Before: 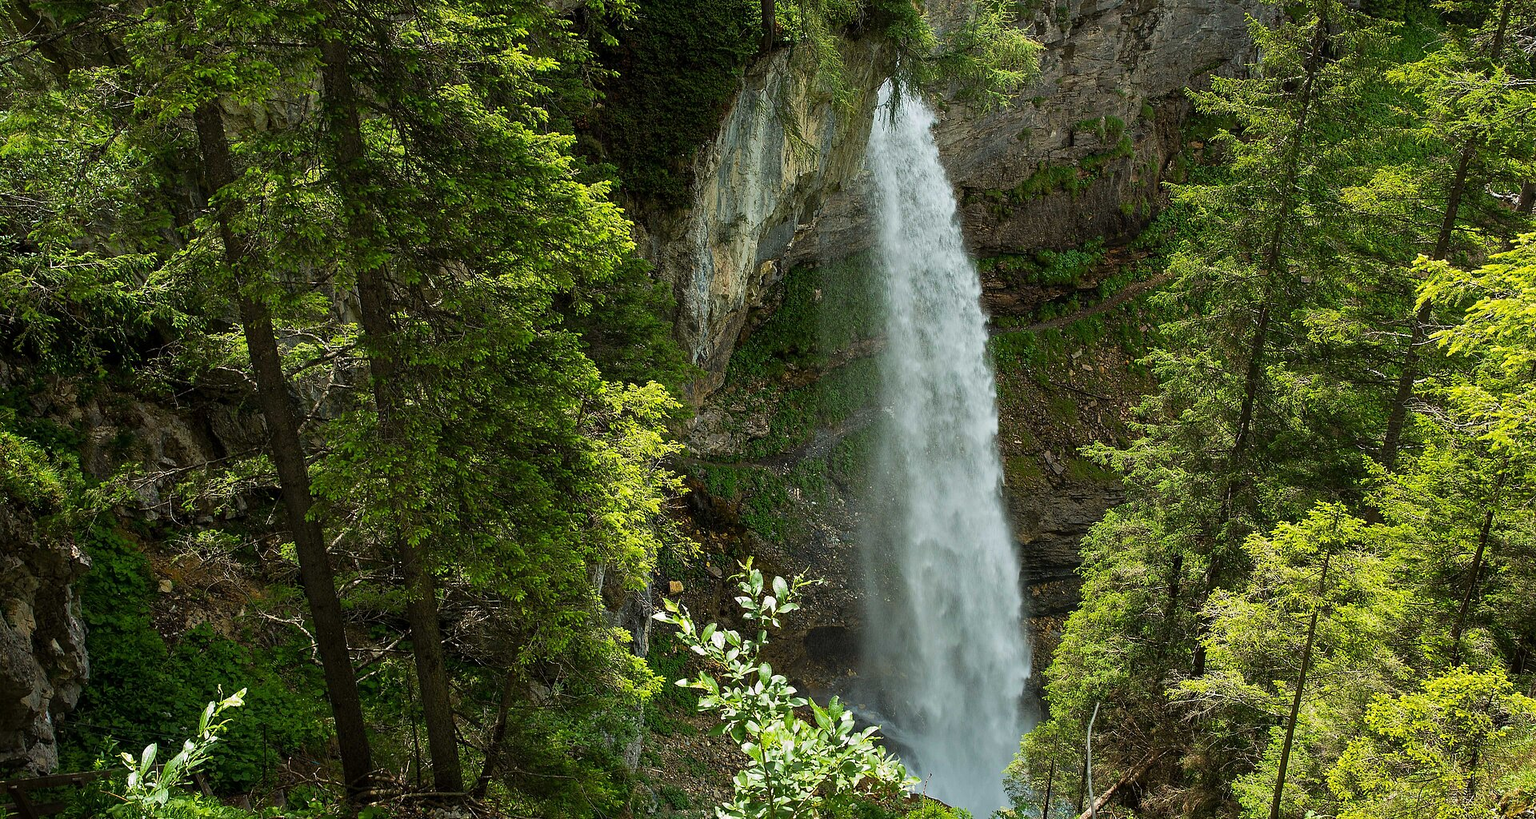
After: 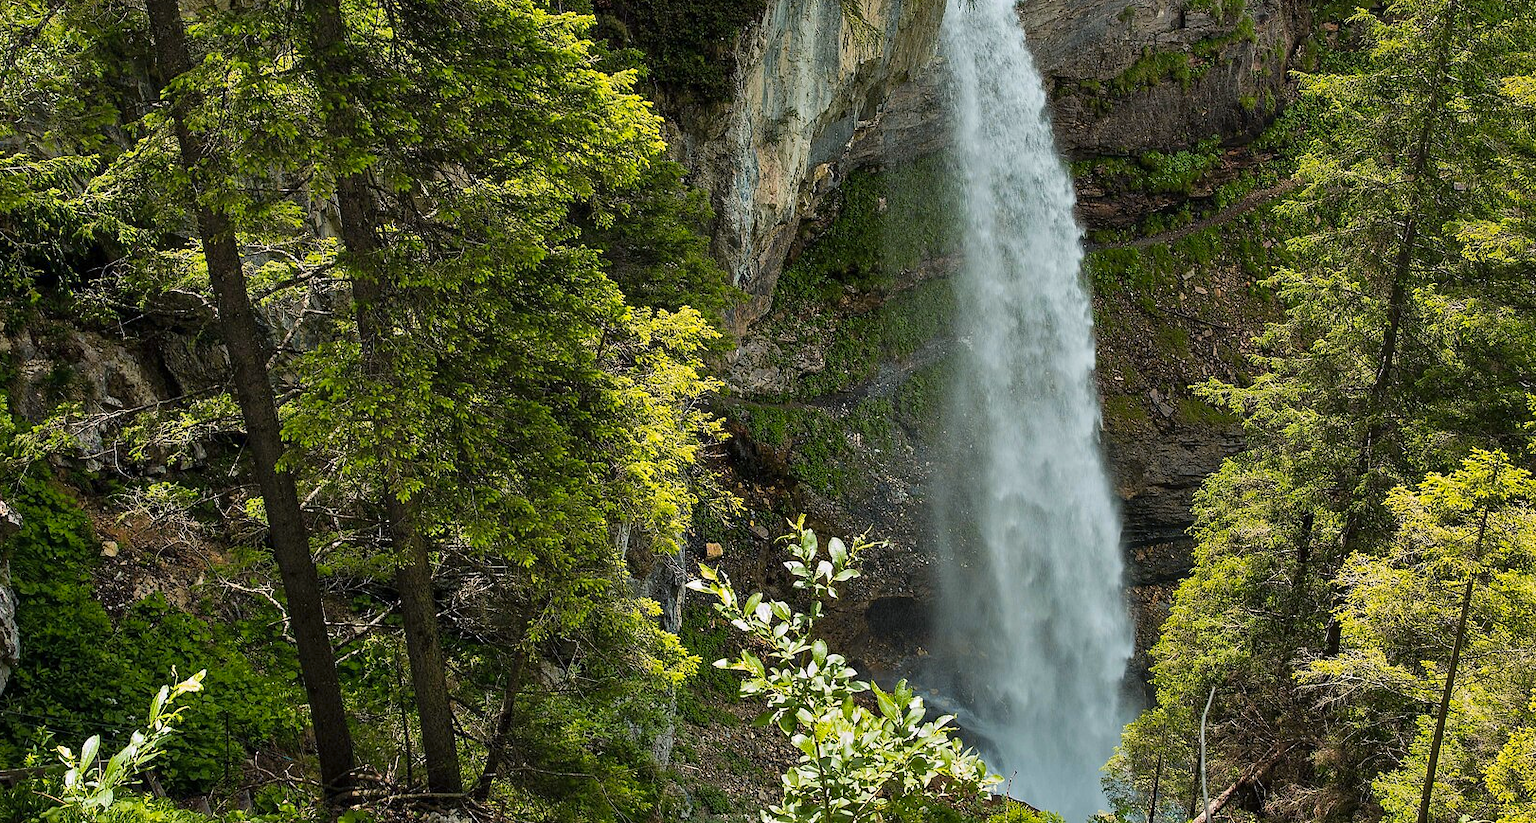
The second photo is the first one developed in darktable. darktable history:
crop and rotate: left 4.787%, top 14.994%, right 10.693%
shadows and highlights: soften with gaussian
exposure: exposure -0.04 EV, compensate highlight preservation false
color balance rgb: power › chroma 0.978%, power › hue 253.74°, perceptual saturation grading › global saturation 0.225%, hue shift -10.74°
